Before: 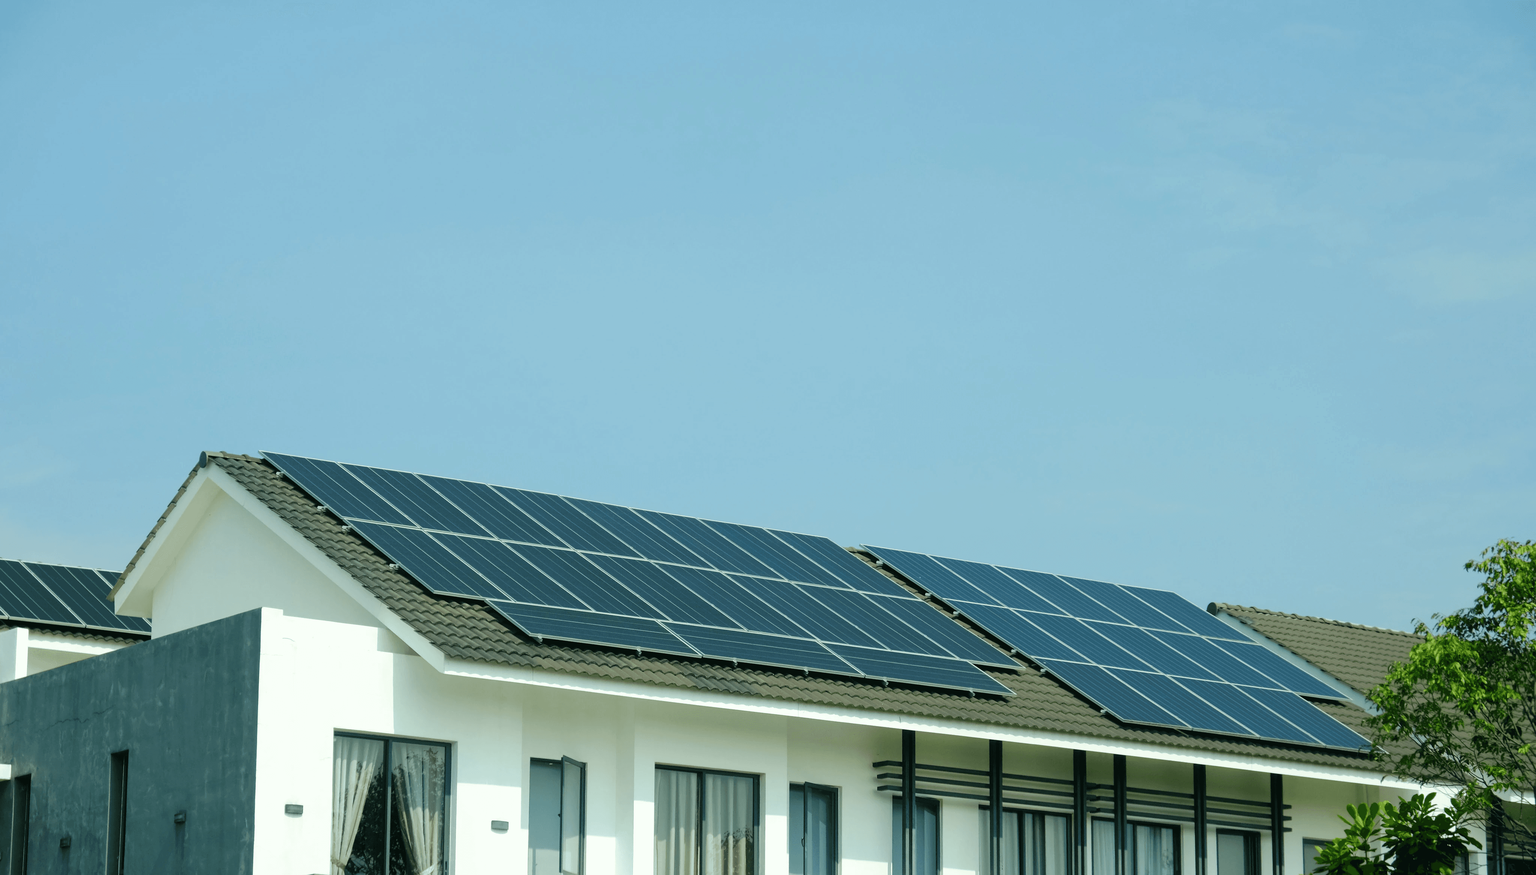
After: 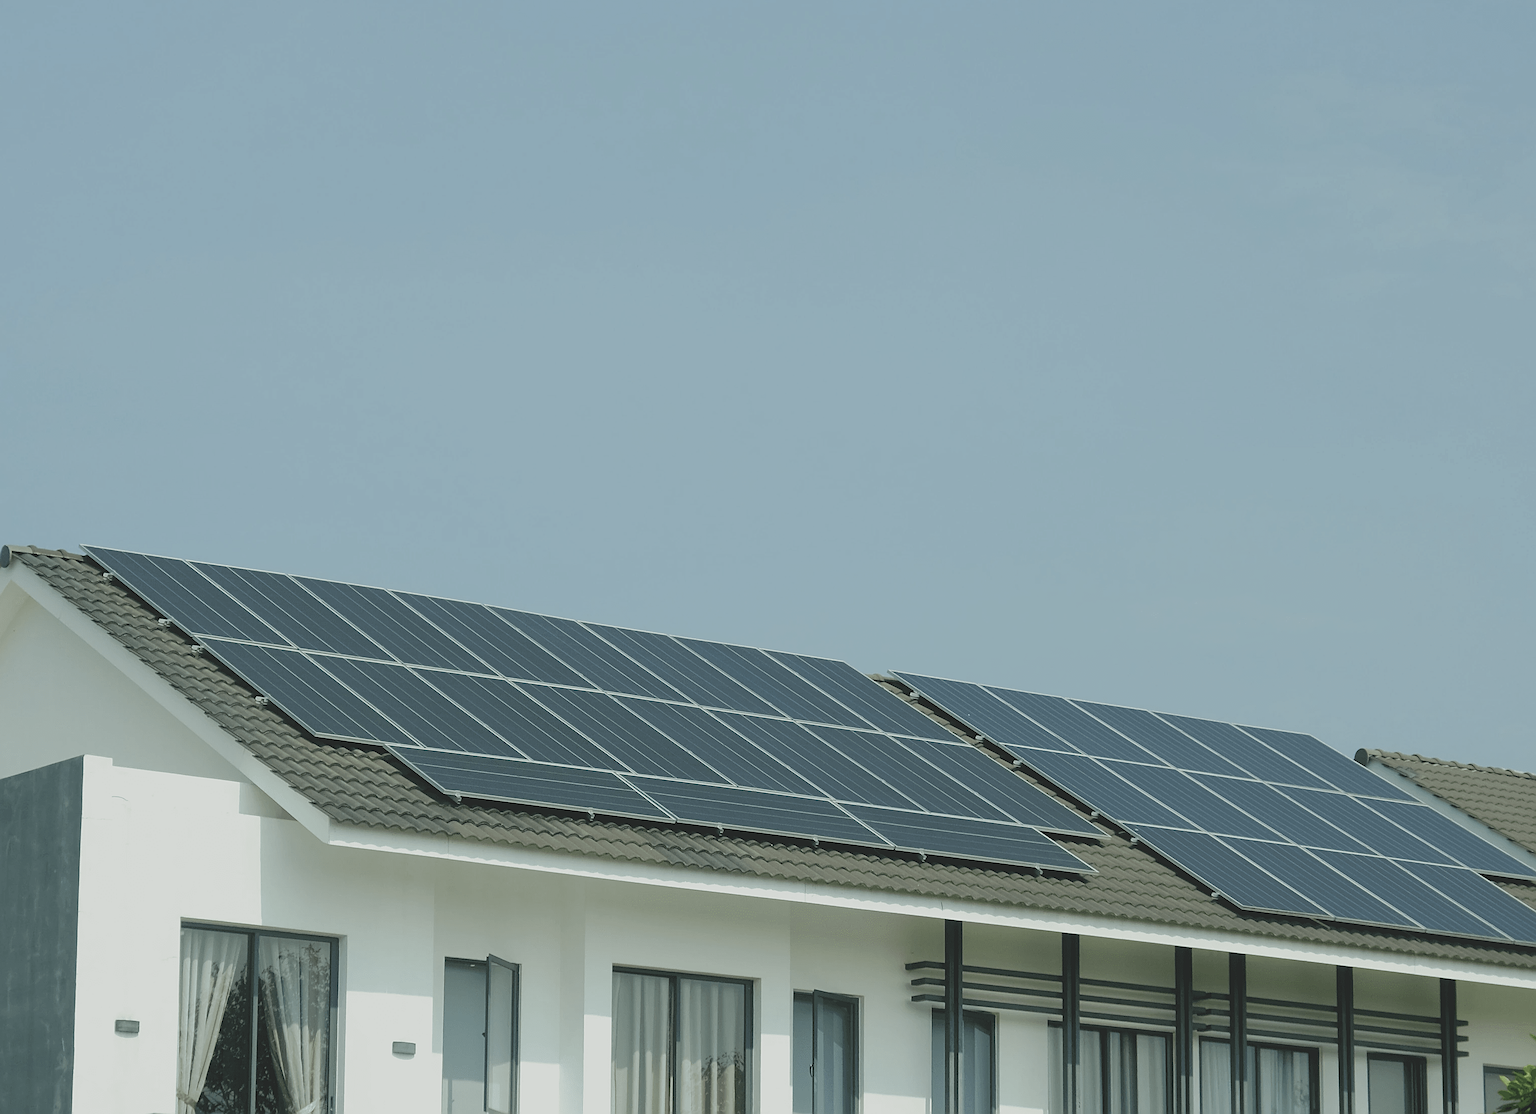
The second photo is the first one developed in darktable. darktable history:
sharpen: on, module defaults
contrast brightness saturation: contrast -0.267, saturation -0.447
crop and rotate: left 13%, top 5.262%, right 12.59%
